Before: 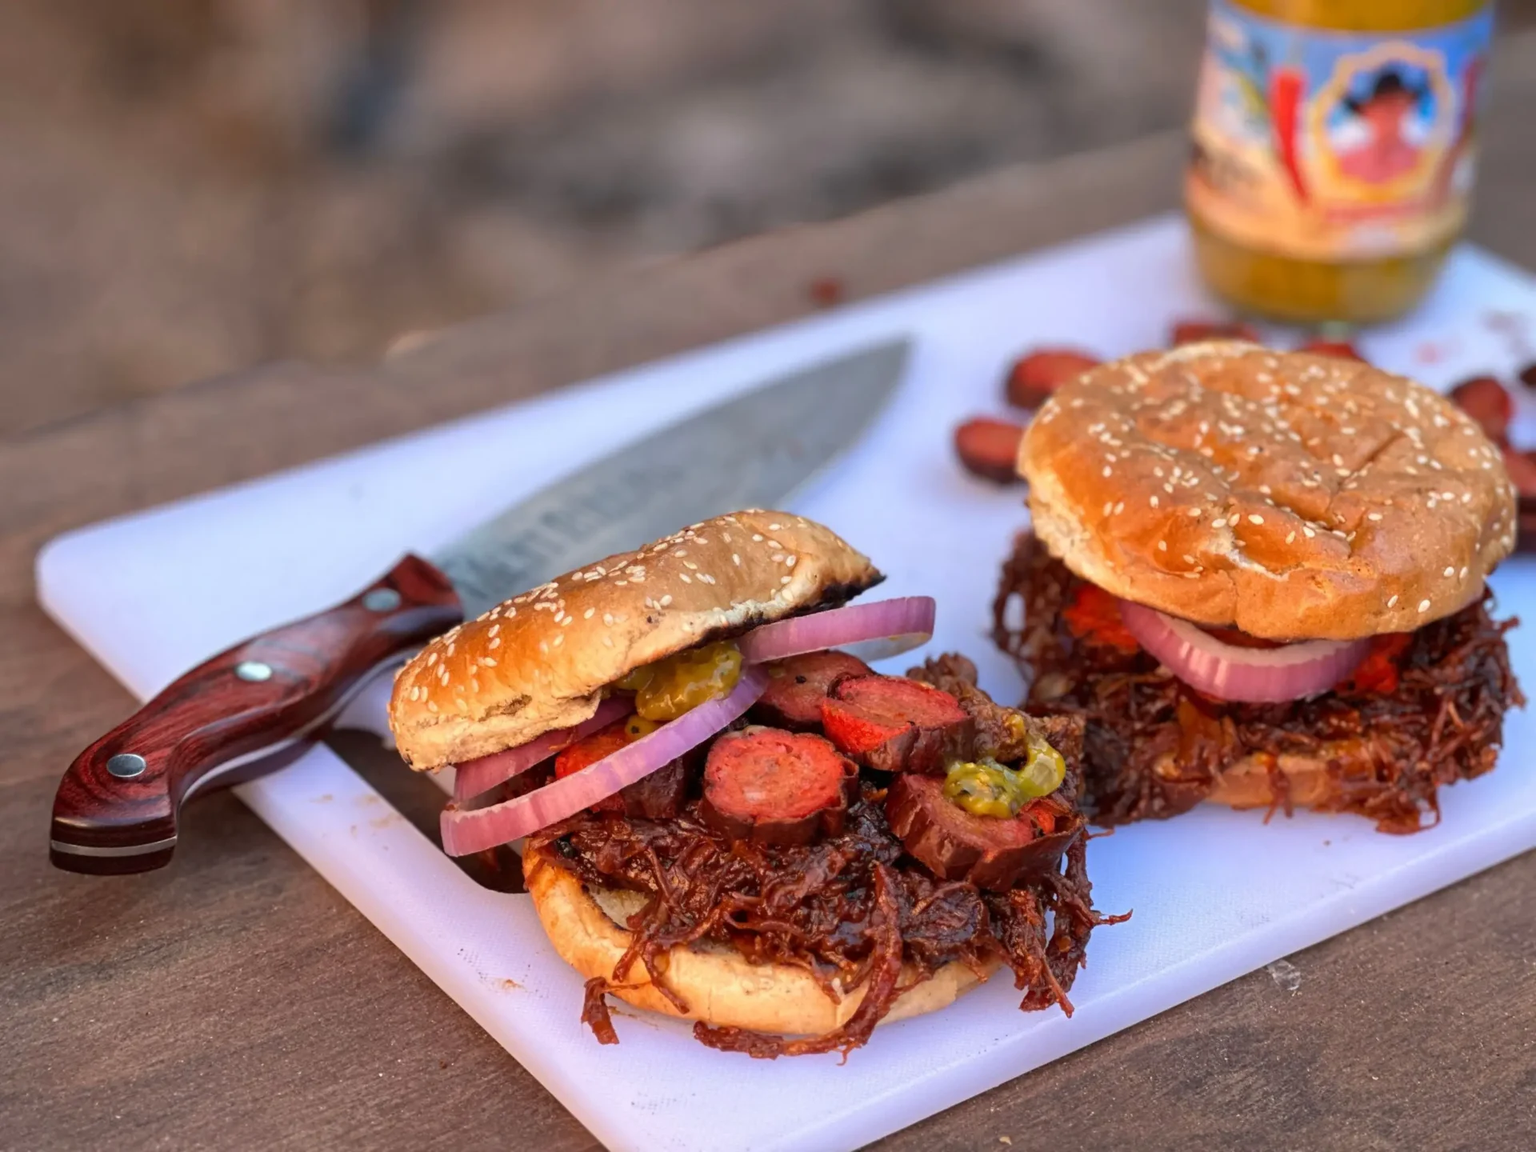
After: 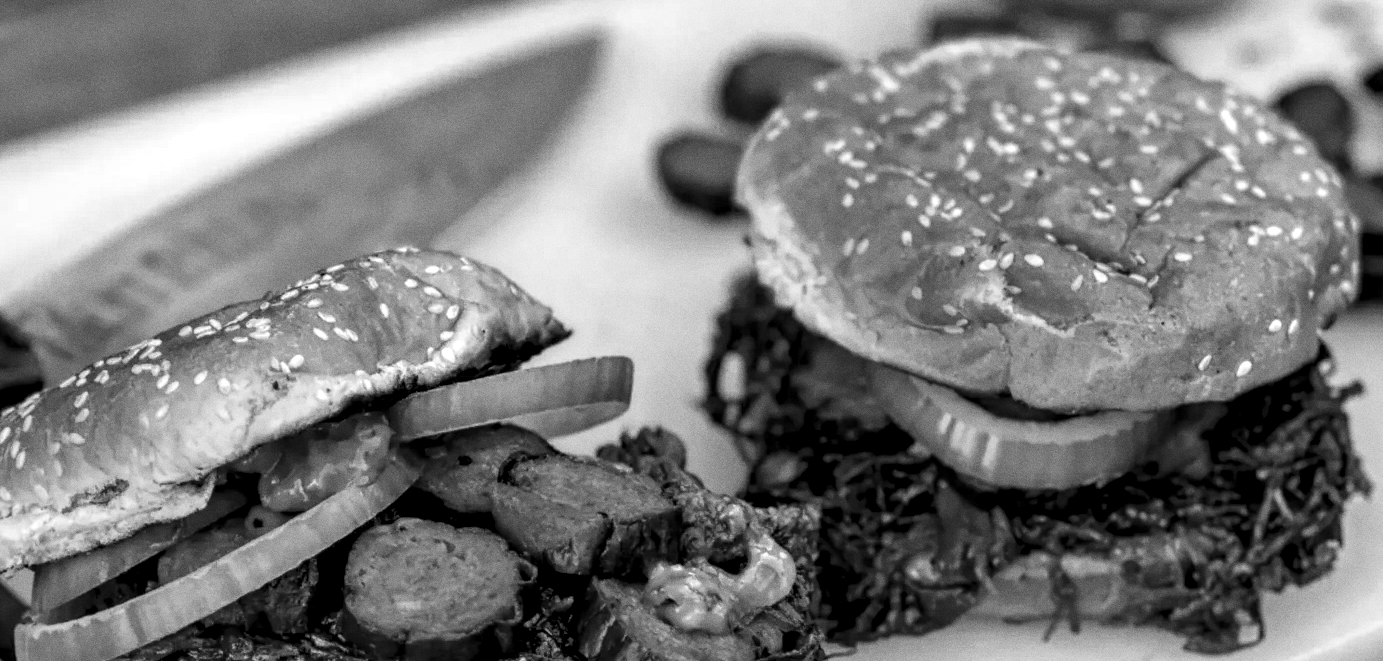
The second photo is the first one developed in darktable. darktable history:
white balance: red 1.004, blue 1.024
local contrast: highlights 19%, detail 186%
monochrome: size 1
grain: coarseness 0.09 ISO
color contrast: green-magenta contrast 1.73, blue-yellow contrast 1.15
crop and rotate: left 27.938%, top 27.046%, bottom 27.046%
